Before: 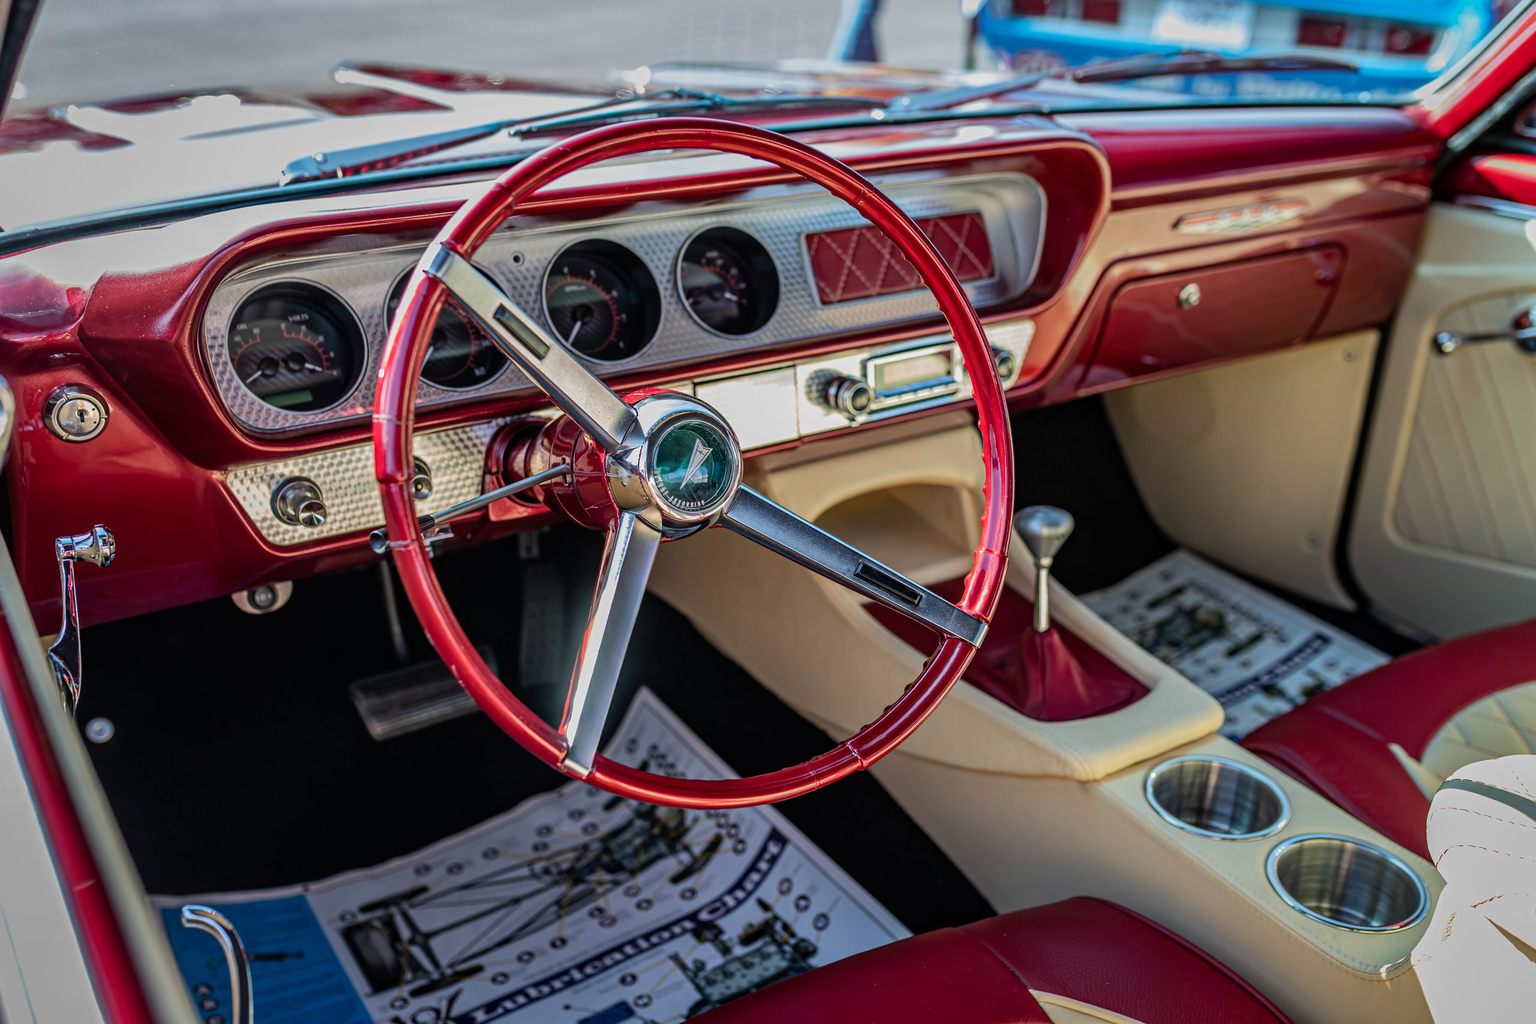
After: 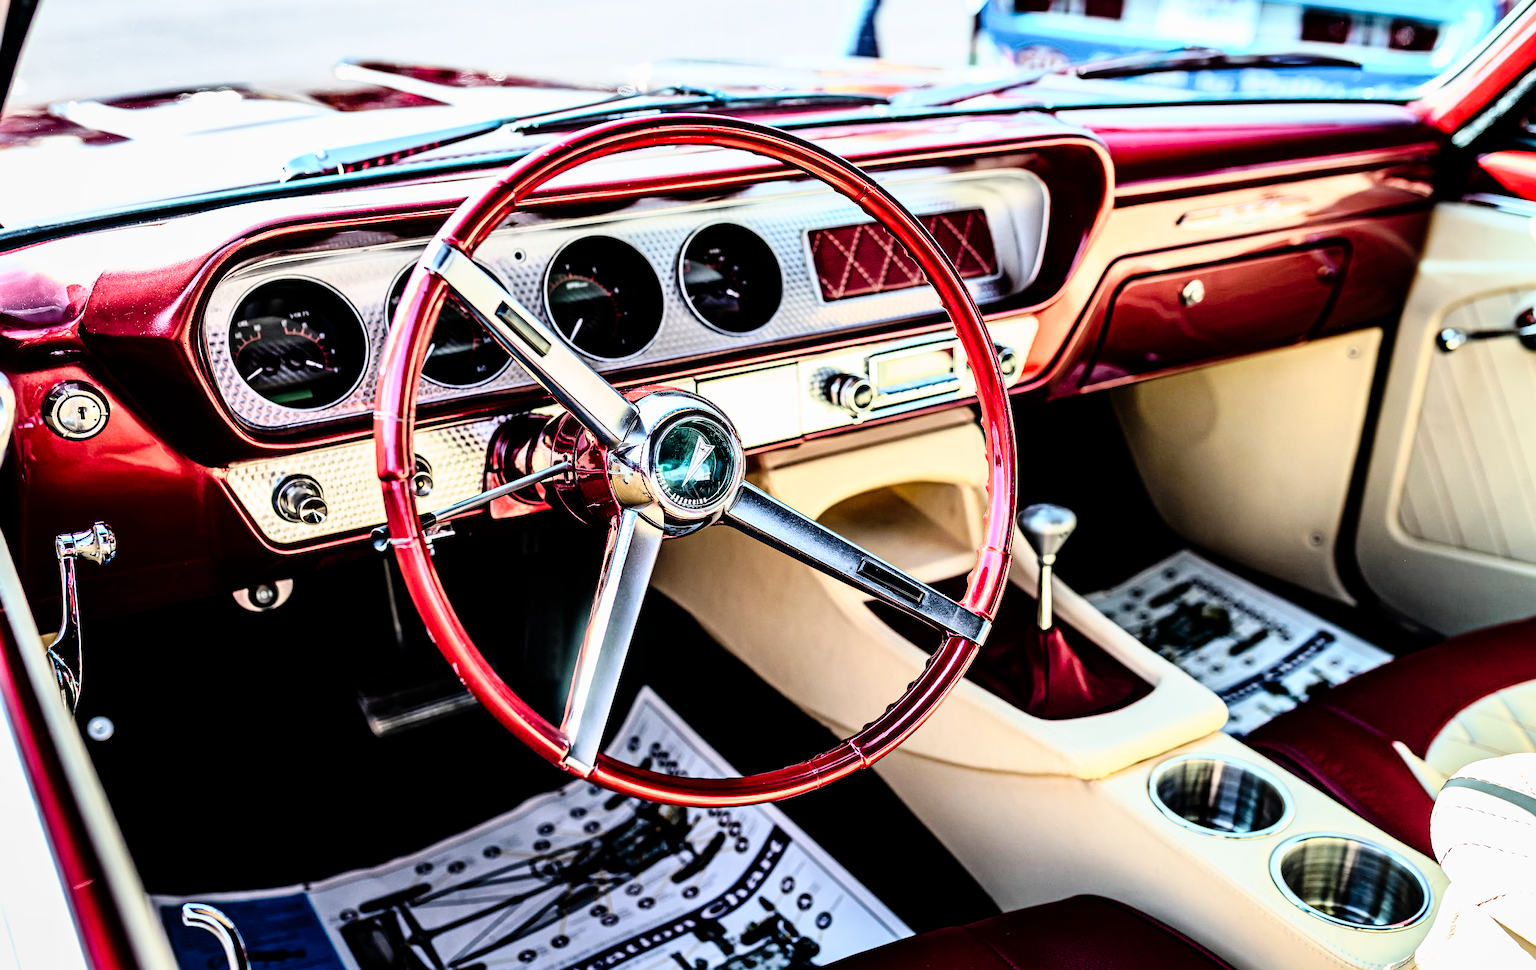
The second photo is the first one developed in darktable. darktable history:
rgb curve: curves: ch0 [(0, 0) (0.21, 0.15) (0.24, 0.21) (0.5, 0.75) (0.75, 0.96) (0.89, 0.99) (1, 1)]; ch1 [(0, 0.02) (0.21, 0.13) (0.25, 0.2) (0.5, 0.67) (0.75, 0.9) (0.89, 0.97) (1, 1)]; ch2 [(0, 0.02) (0.21, 0.13) (0.25, 0.2) (0.5, 0.67) (0.75, 0.9) (0.89, 0.97) (1, 1)], compensate middle gray true
crop: top 0.448%, right 0.264%, bottom 5.045%
tone curve: curves: ch0 [(0, 0) (0.003, 0) (0.011, 0.001) (0.025, 0.003) (0.044, 0.005) (0.069, 0.013) (0.1, 0.024) (0.136, 0.04) (0.177, 0.087) (0.224, 0.148) (0.277, 0.238) (0.335, 0.335) (0.399, 0.43) (0.468, 0.524) (0.543, 0.621) (0.623, 0.712) (0.709, 0.788) (0.801, 0.867) (0.898, 0.947) (1, 1)], preserve colors none
